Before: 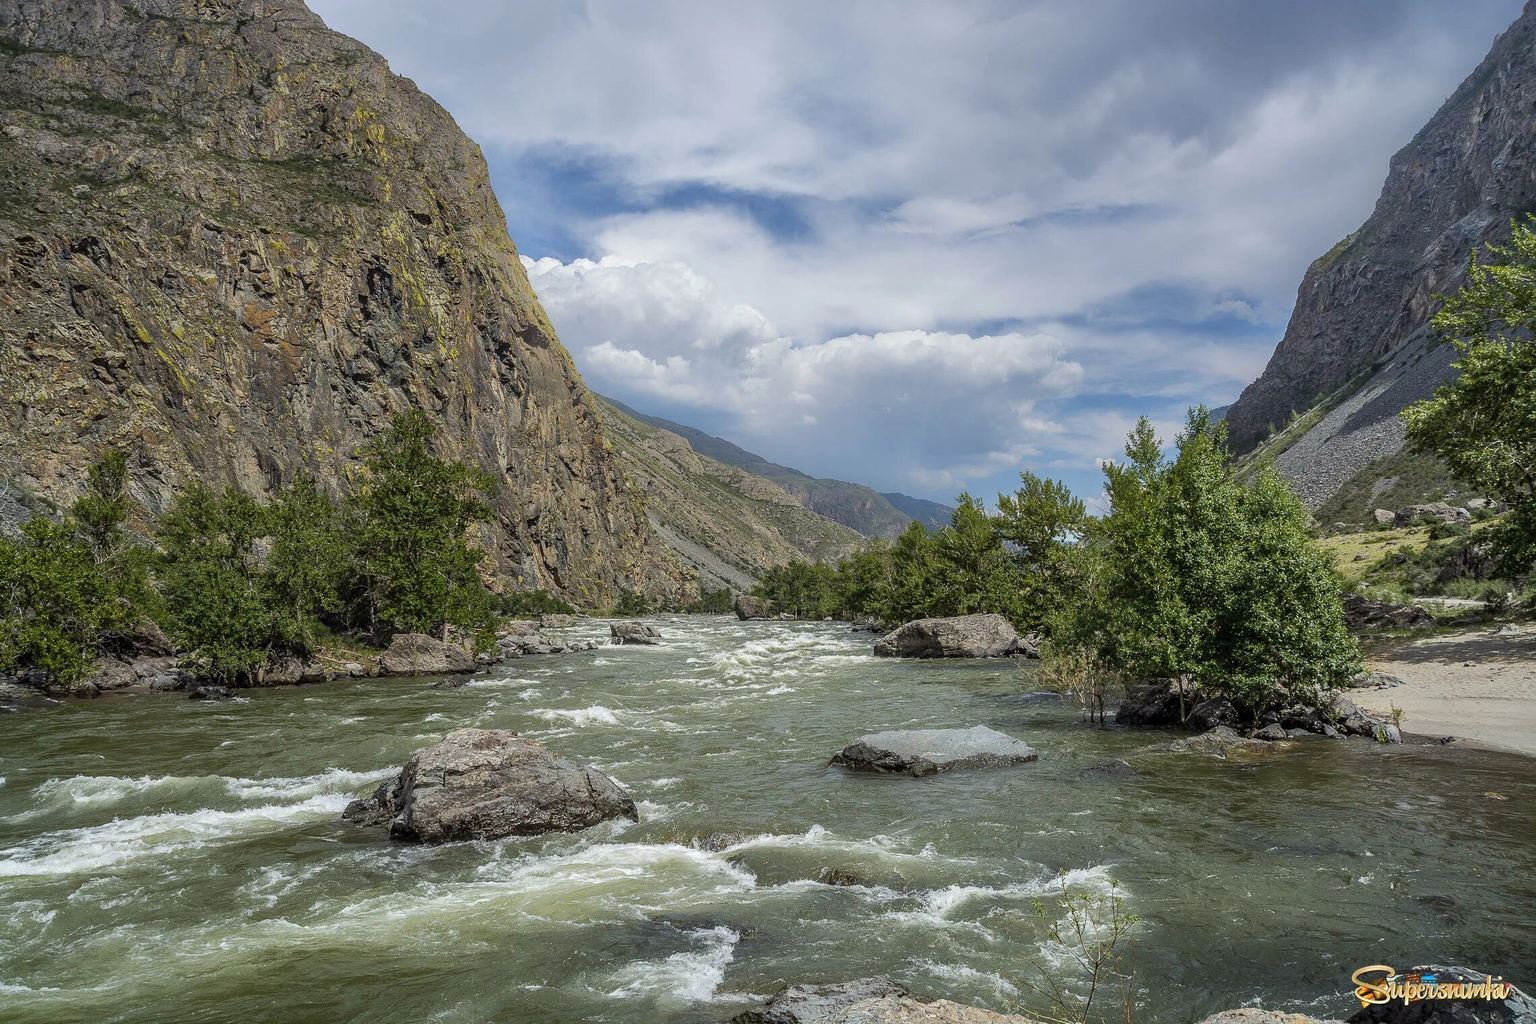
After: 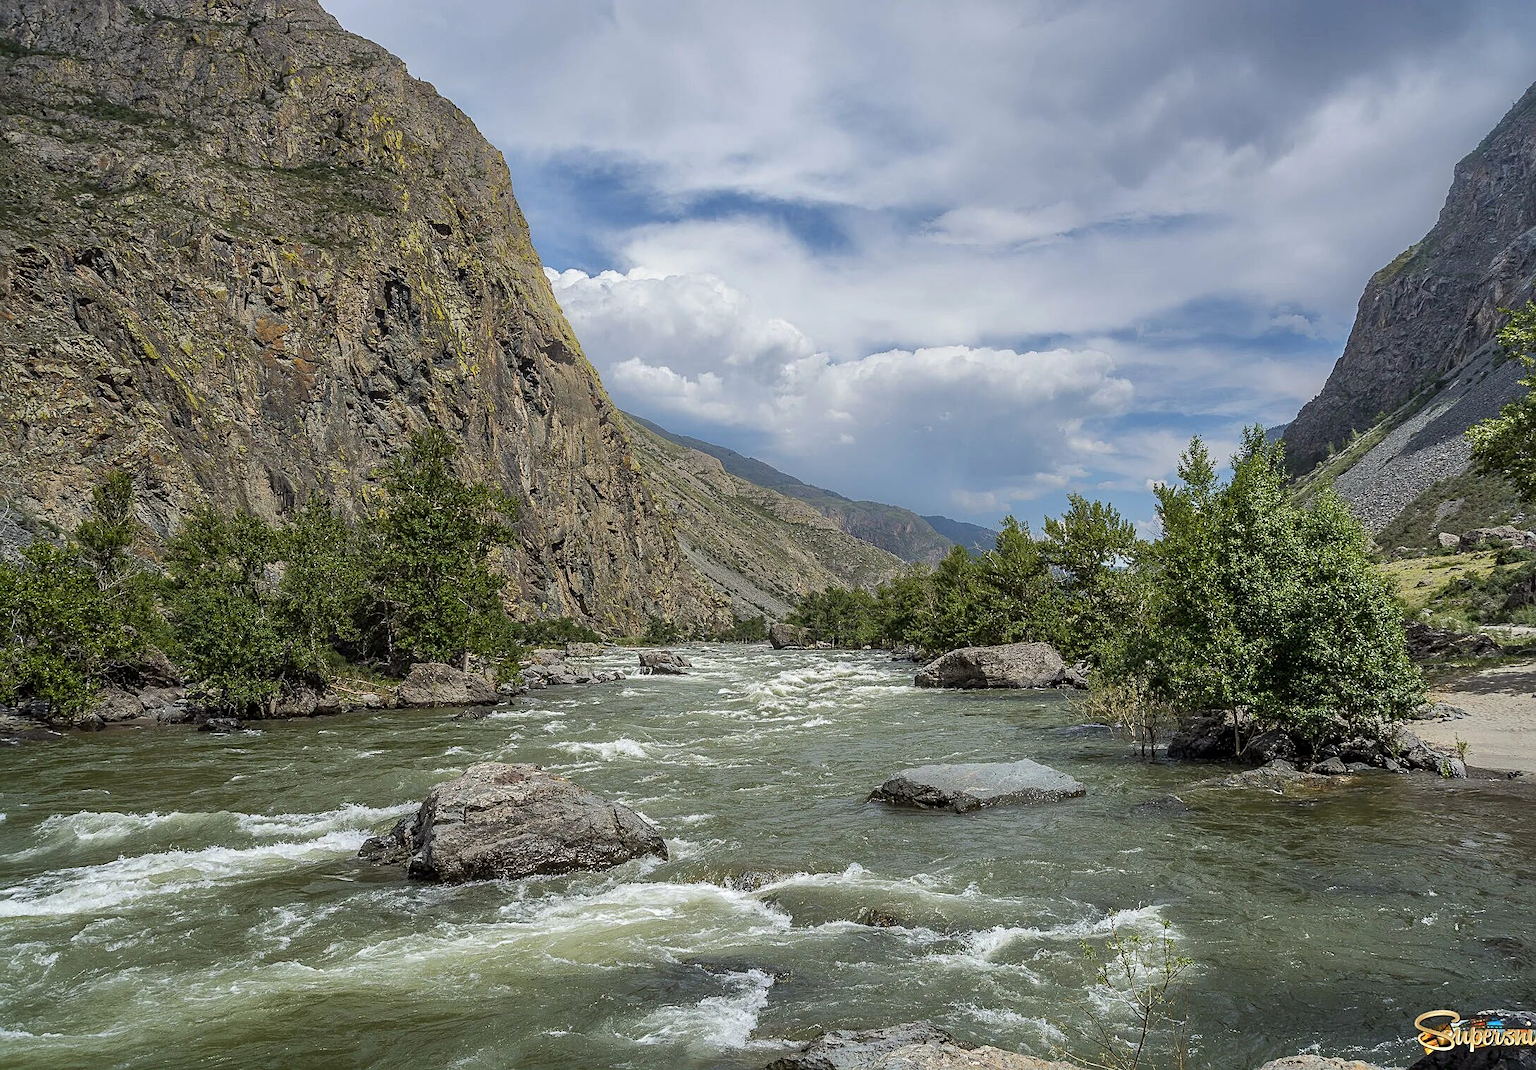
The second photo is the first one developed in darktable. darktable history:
crop: right 4.396%, bottom 0.046%
sharpen: radius 2.529, amount 0.327
tone equalizer: on, module defaults
